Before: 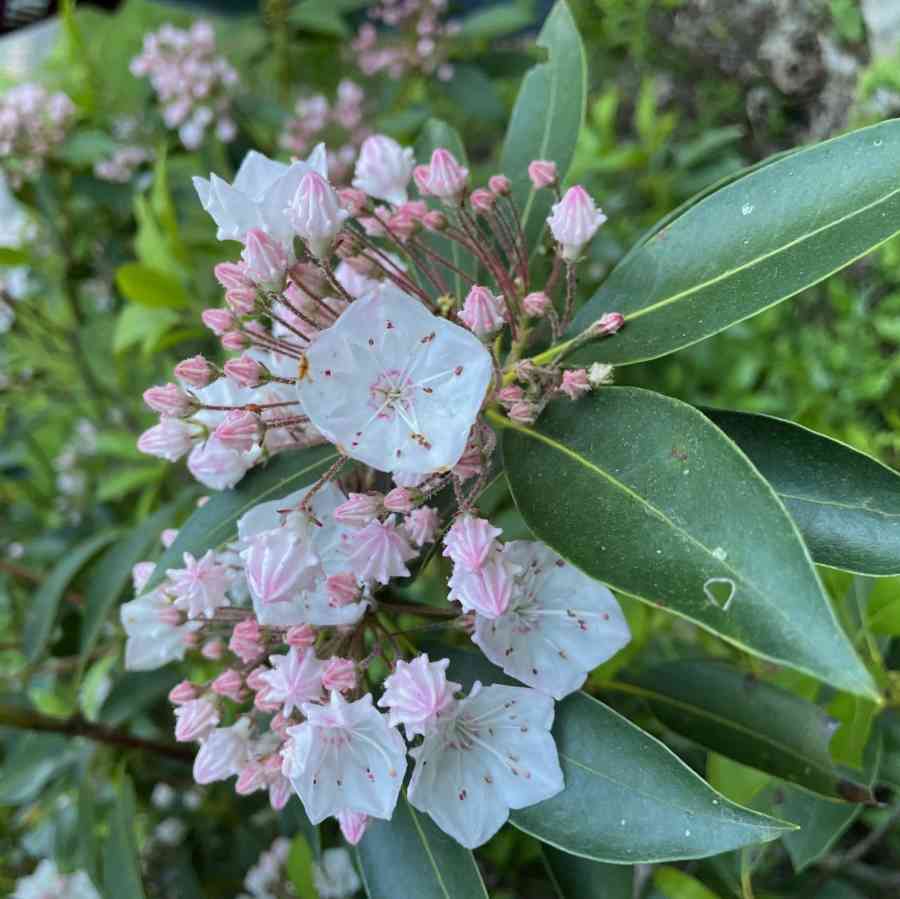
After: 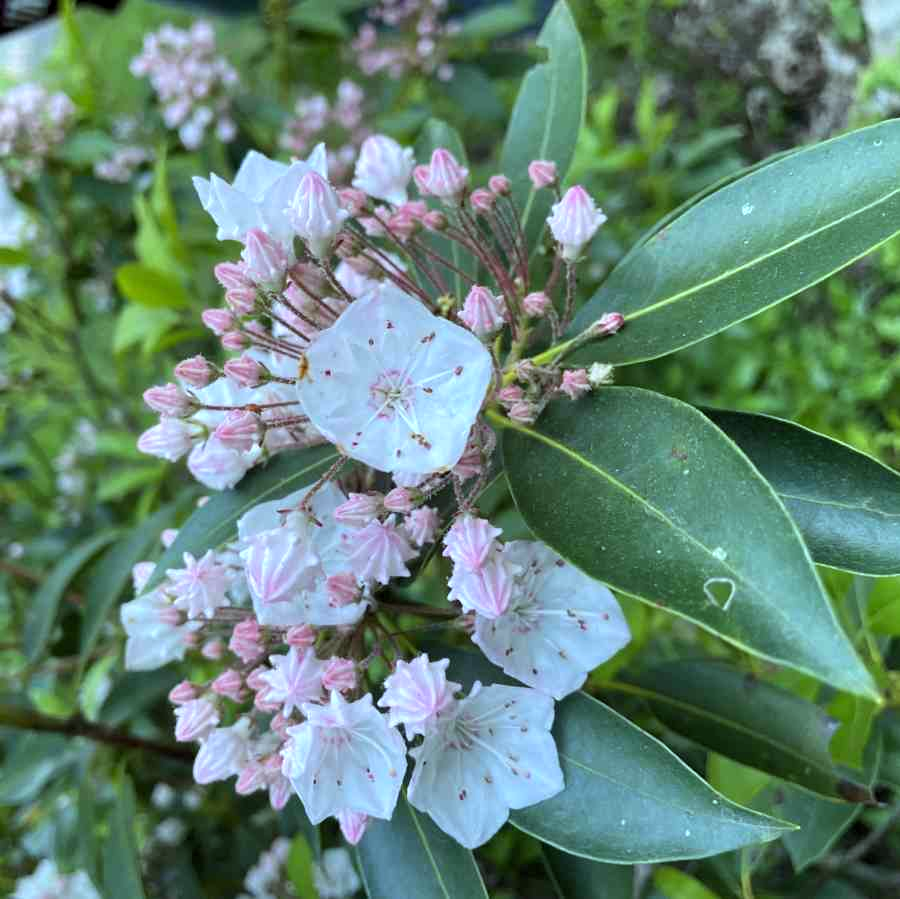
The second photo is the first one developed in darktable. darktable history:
white balance: red 0.925, blue 1.046
exposure: exposure 0.258 EV, compensate highlight preservation false
levels: mode automatic, black 0.023%, white 99.97%, levels [0.062, 0.494, 0.925]
